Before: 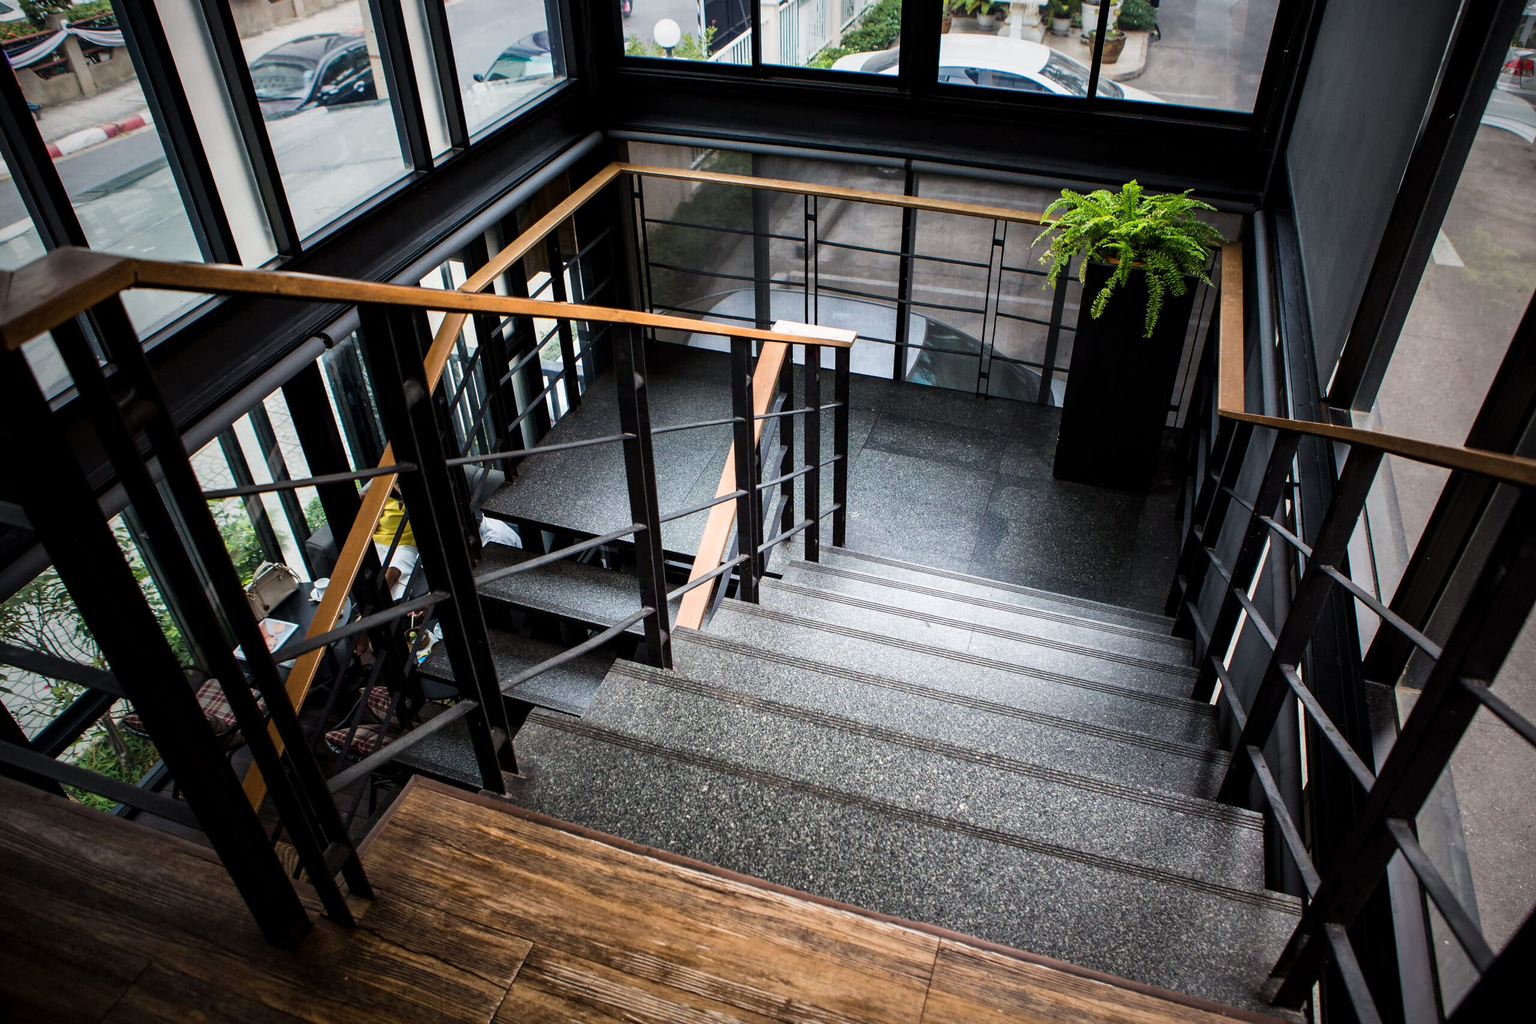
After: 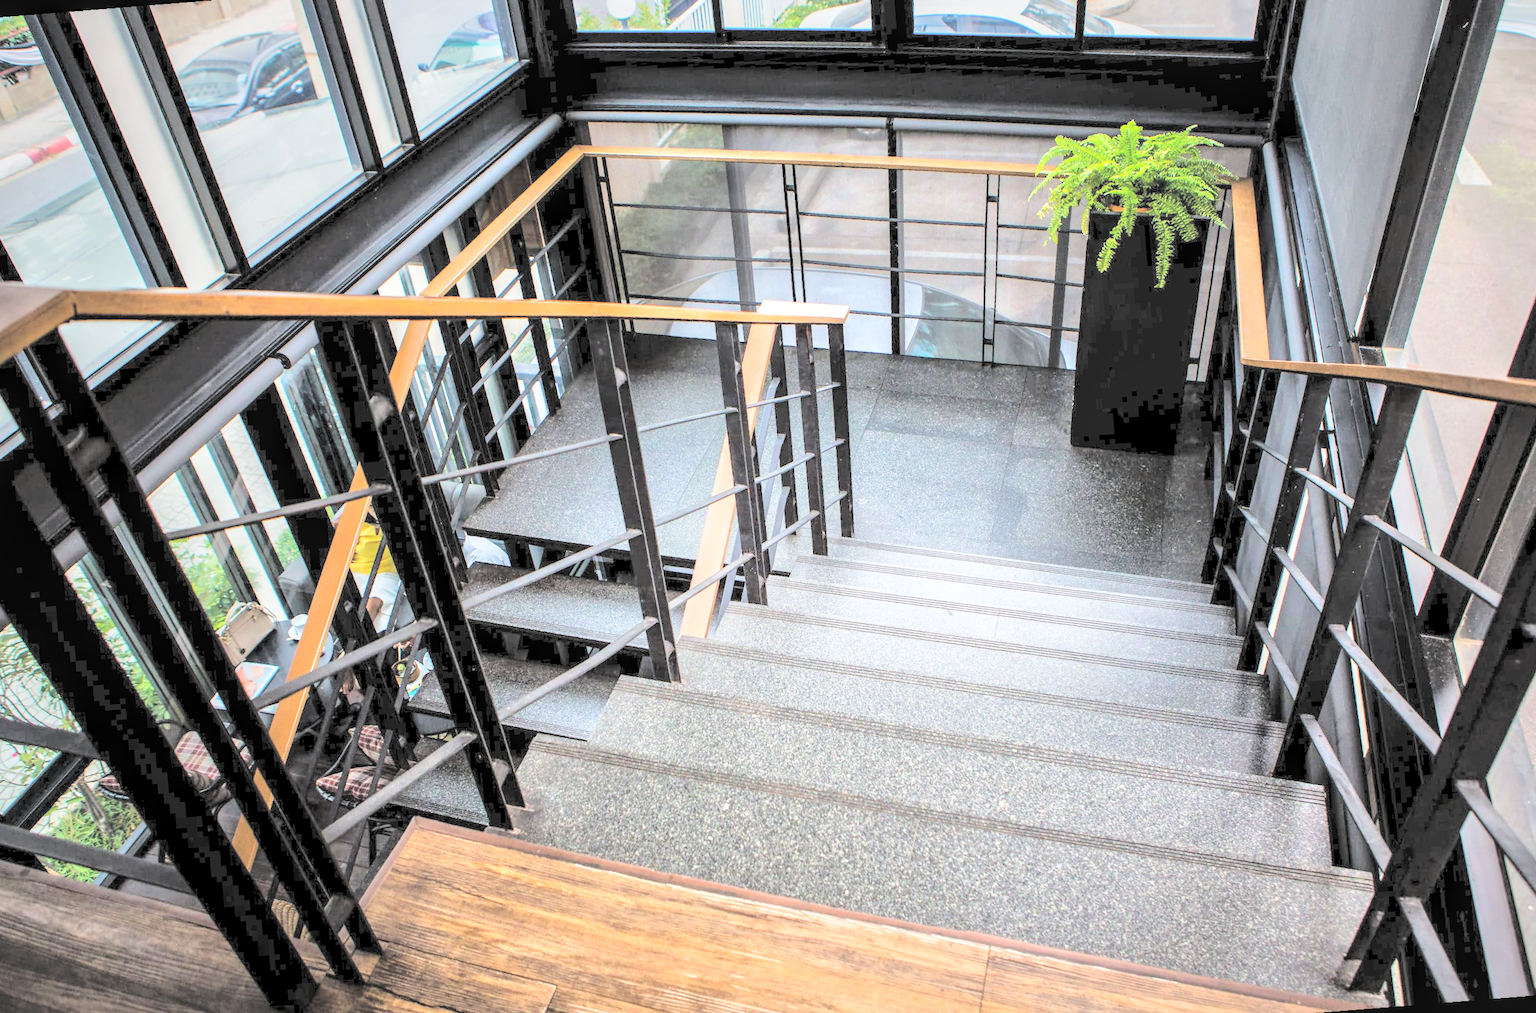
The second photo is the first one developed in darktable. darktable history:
tone equalizer: -7 EV 0.15 EV, -6 EV 0.6 EV, -5 EV 1.15 EV, -4 EV 1.33 EV, -3 EV 1.15 EV, -2 EV 0.6 EV, -1 EV 0.15 EV, mask exposure compensation -0.5 EV
contrast brightness saturation: brightness 1
rotate and perspective: rotation -4.57°, crop left 0.054, crop right 0.944, crop top 0.087, crop bottom 0.914
local contrast: on, module defaults
